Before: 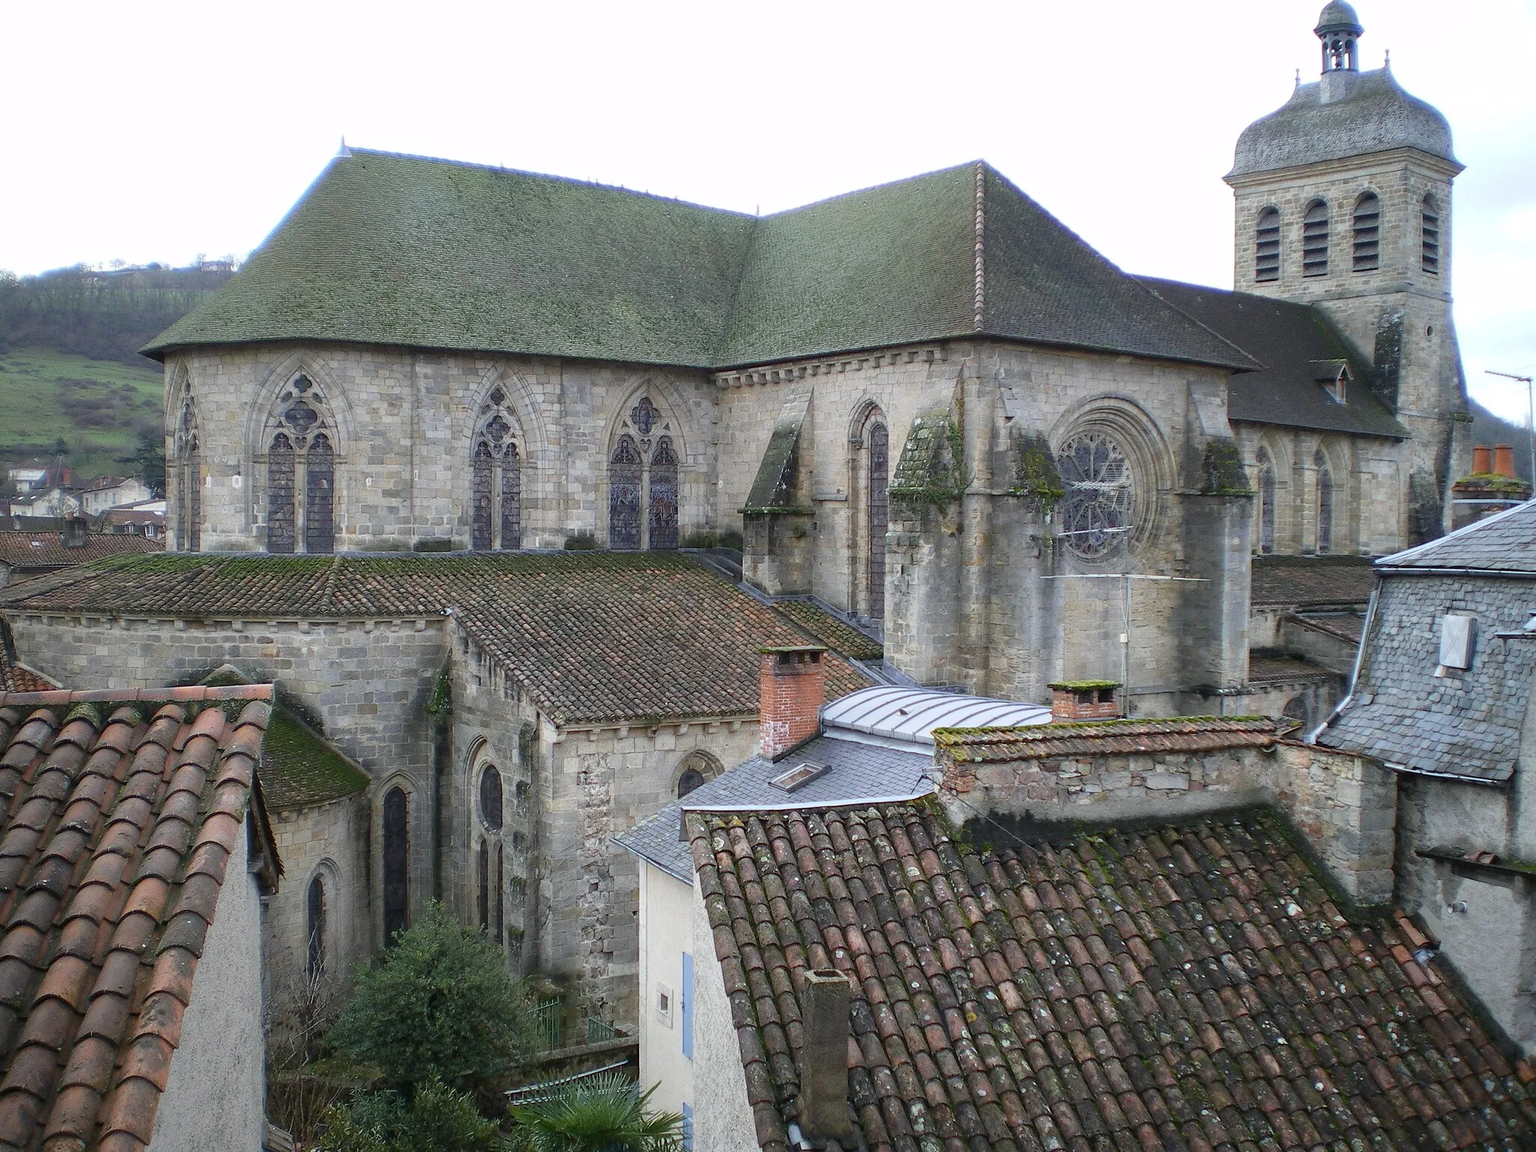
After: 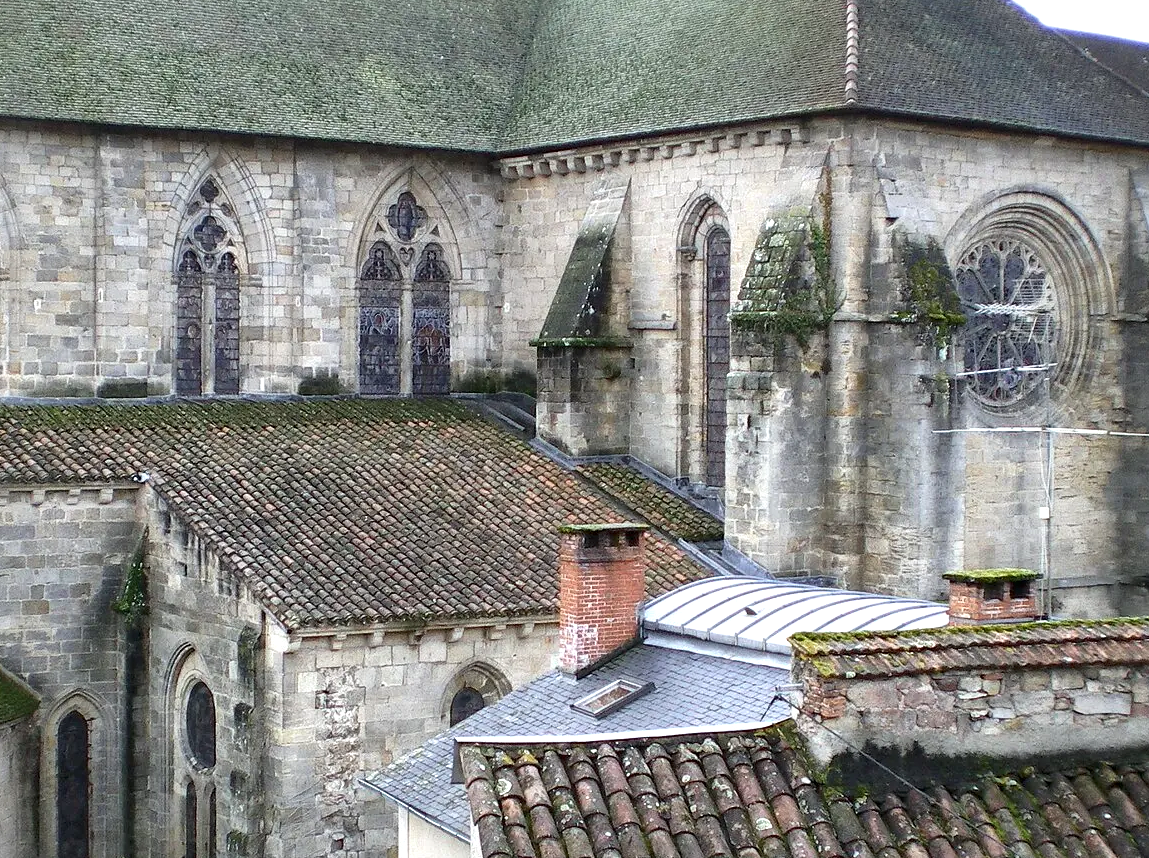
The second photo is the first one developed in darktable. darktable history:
local contrast: mode bilateral grid, contrast 25, coarseness 61, detail 152%, midtone range 0.2
crop and rotate: left 22.2%, top 22.051%, right 21.681%, bottom 22.072%
exposure: black level correction 0.001, exposure 0.499 EV, compensate highlight preservation false
